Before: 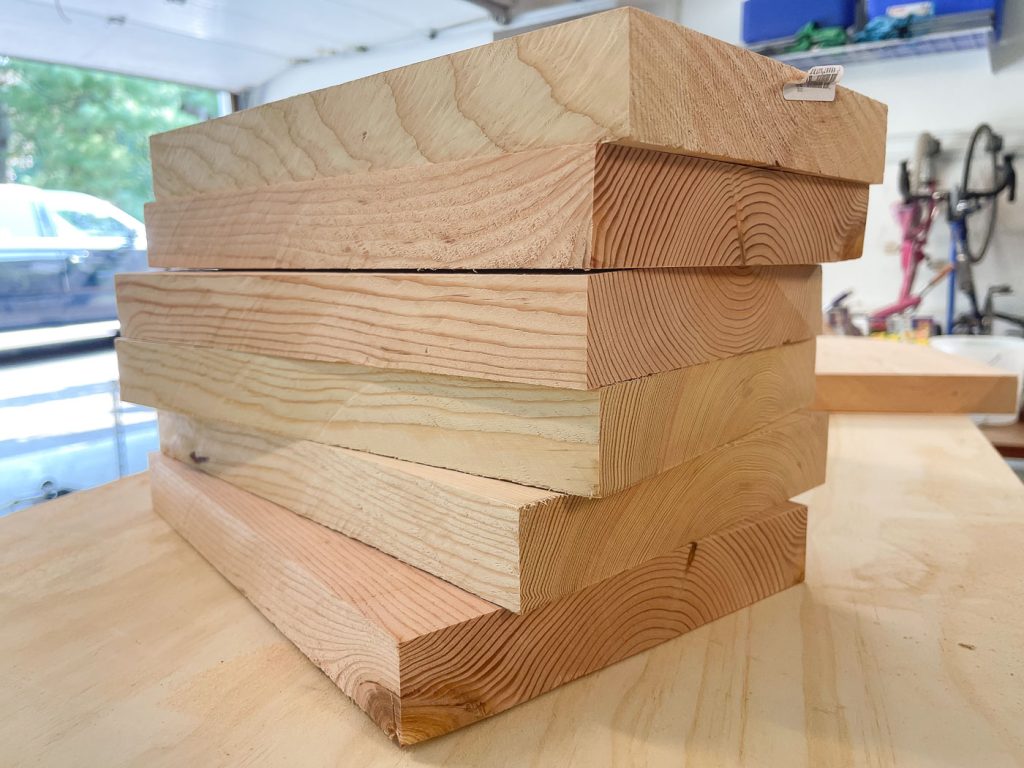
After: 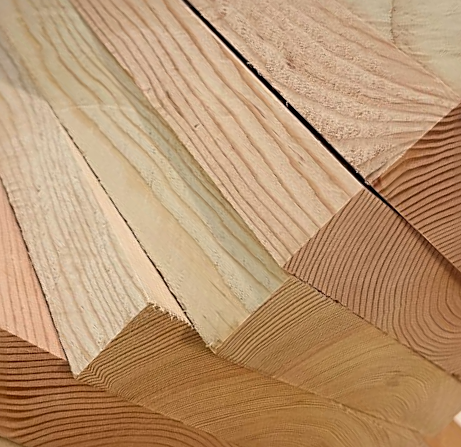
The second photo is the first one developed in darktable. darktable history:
crop and rotate: angle -45.25°, top 16.254%, right 0.913%, bottom 11.667%
sharpen: radius 2.752
